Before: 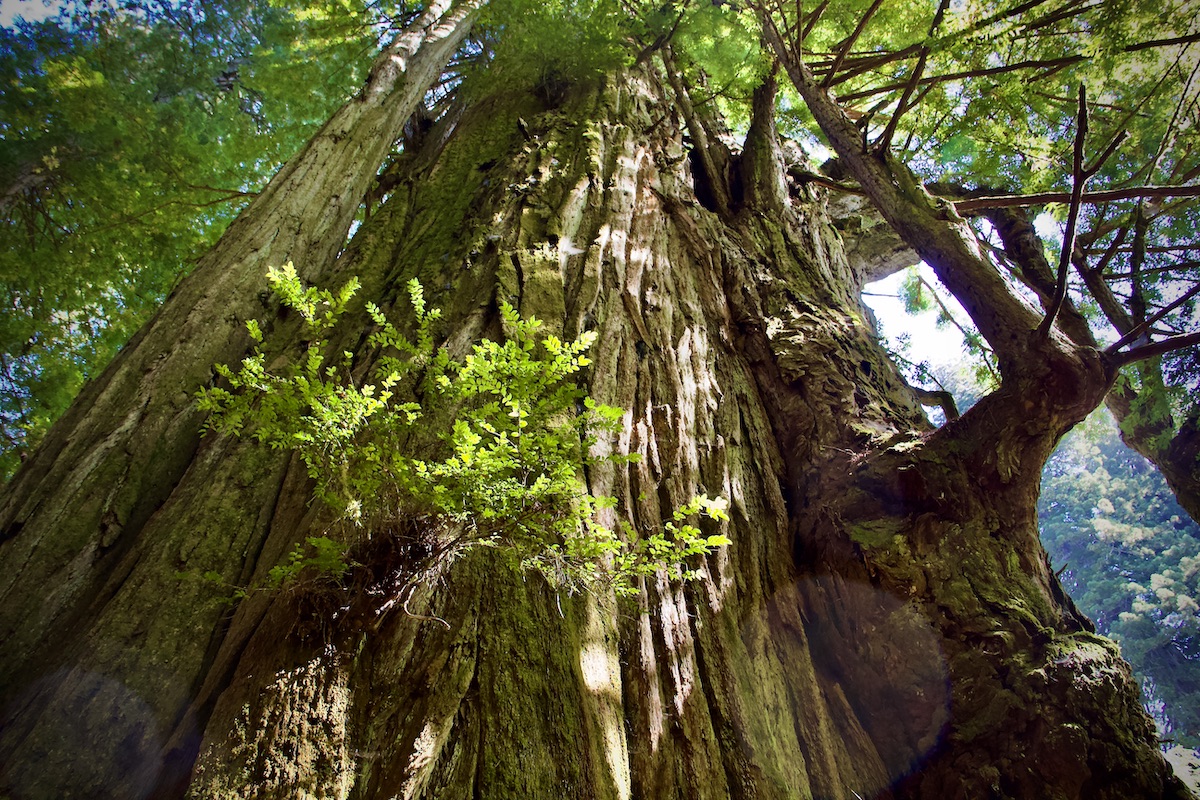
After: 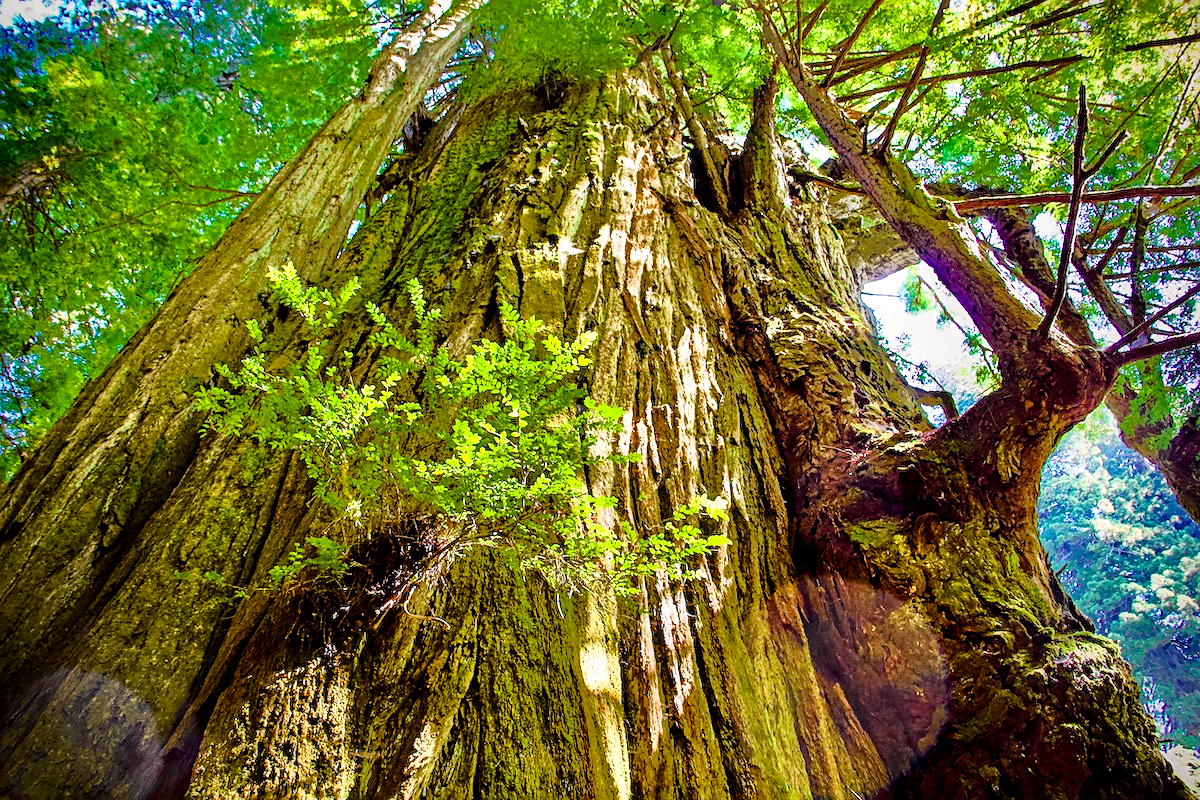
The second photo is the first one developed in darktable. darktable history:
tone curve: curves: ch0 [(0, 0) (0.055, 0.057) (0.258, 0.307) (0.434, 0.543) (0.517, 0.657) (0.745, 0.874) (1, 1)]; ch1 [(0, 0) (0.346, 0.307) (0.418, 0.383) (0.46, 0.439) (0.482, 0.493) (0.502, 0.503) (0.517, 0.514) (0.55, 0.561) (0.588, 0.603) (0.646, 0.688) (1, 1)]; ch2 [(0, 0) (0.346, 0.34) (0.431, 0.45) (0.485, 0.499) (0.5, 0.503) (0.527, 0.525) (0.545, 0.562) (0.679, 0.706) (1, 1)], color space Lab, independent channels, preserve colors none
tone equalizer: -8 EV -0.528 EV, -7 EV -0.319 EV, -6 EV -0.083 EV, -5 EV 0.413 EV, -4 EV 0.985 EV, -3 EV 0.791 EV, -2 EV -0.01 EV, -1 EV 0.14 EV, +0 EV -0.012 EV, smoothing 1
local contrast: detail 130%
sharpen: on, module defaults
grain: coarseness 0.09 ISO, strength 10%
color balance rgb: perceptual saturation grading › global saturation 35%, perceptual saturation grading › highlights -25%, perceptual saturation grading › shadows 50%
